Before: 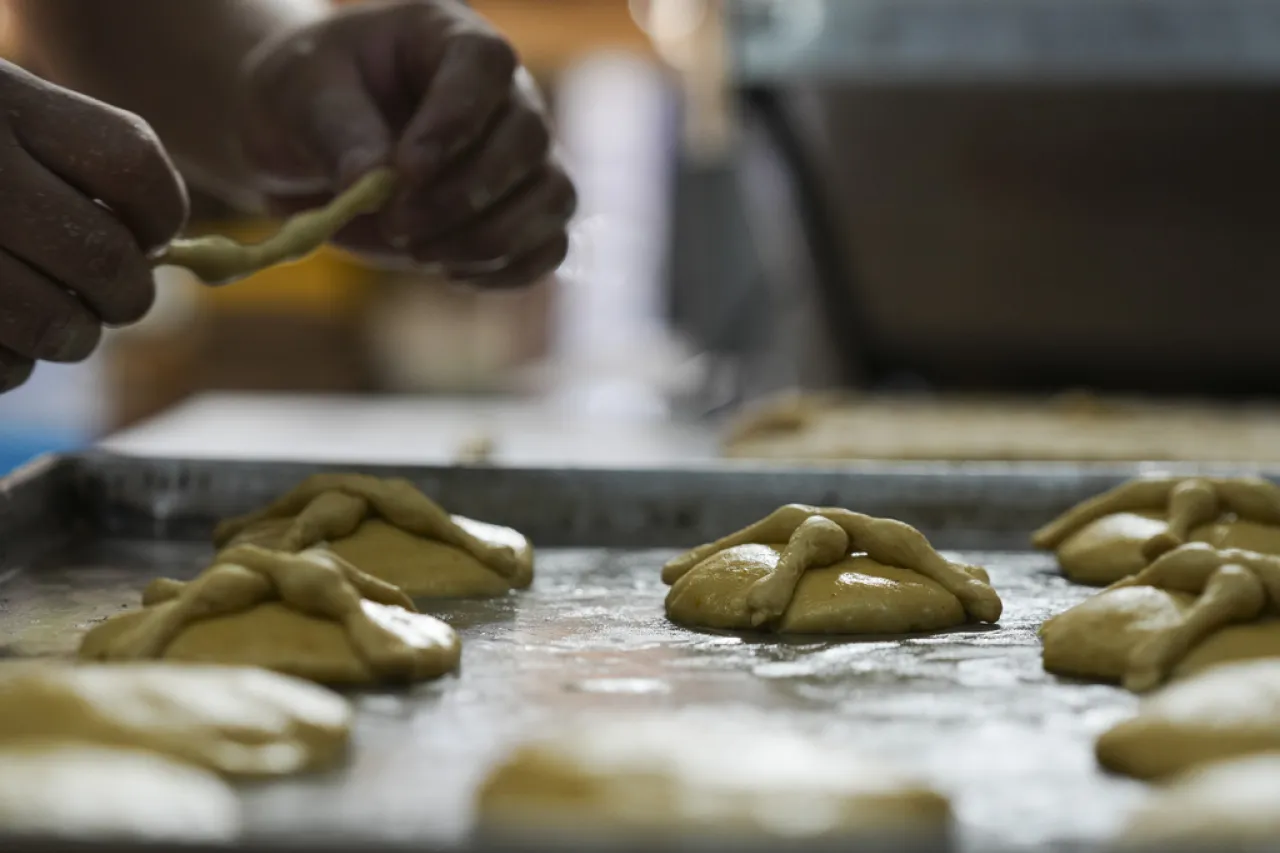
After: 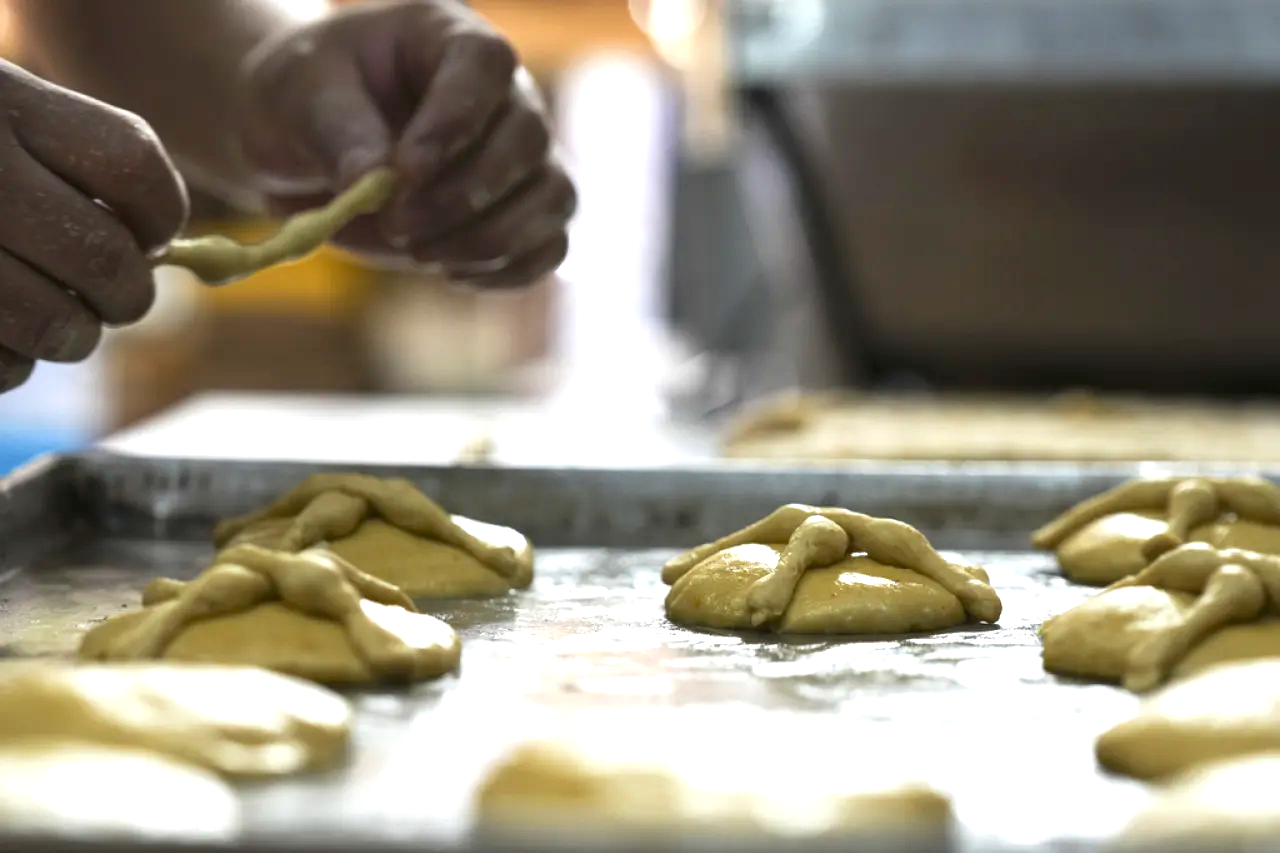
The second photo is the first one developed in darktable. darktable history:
exposure: black level correction 0.001, exposure 1.13 EV, compensate highlight preservation false
